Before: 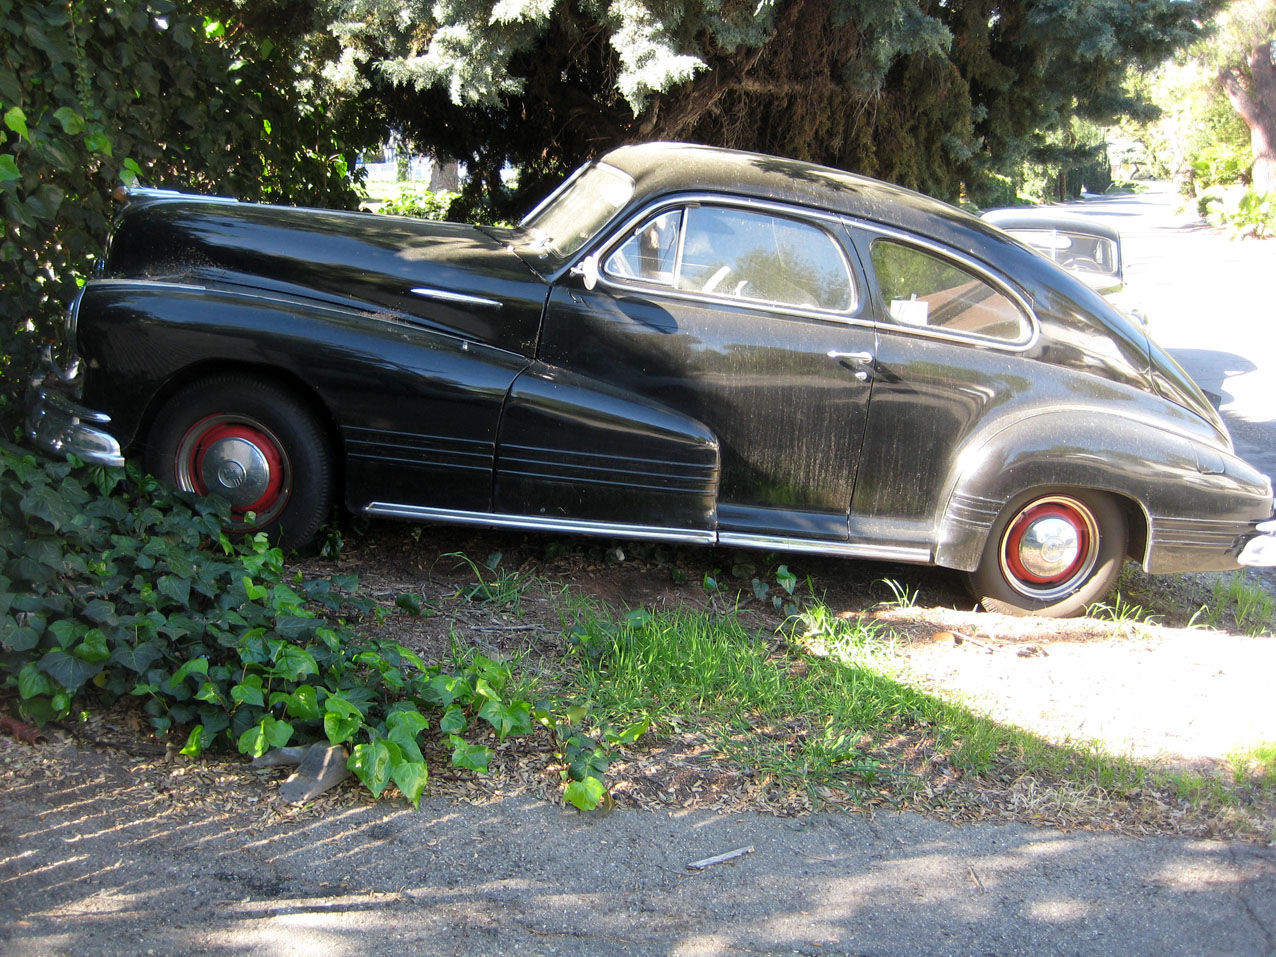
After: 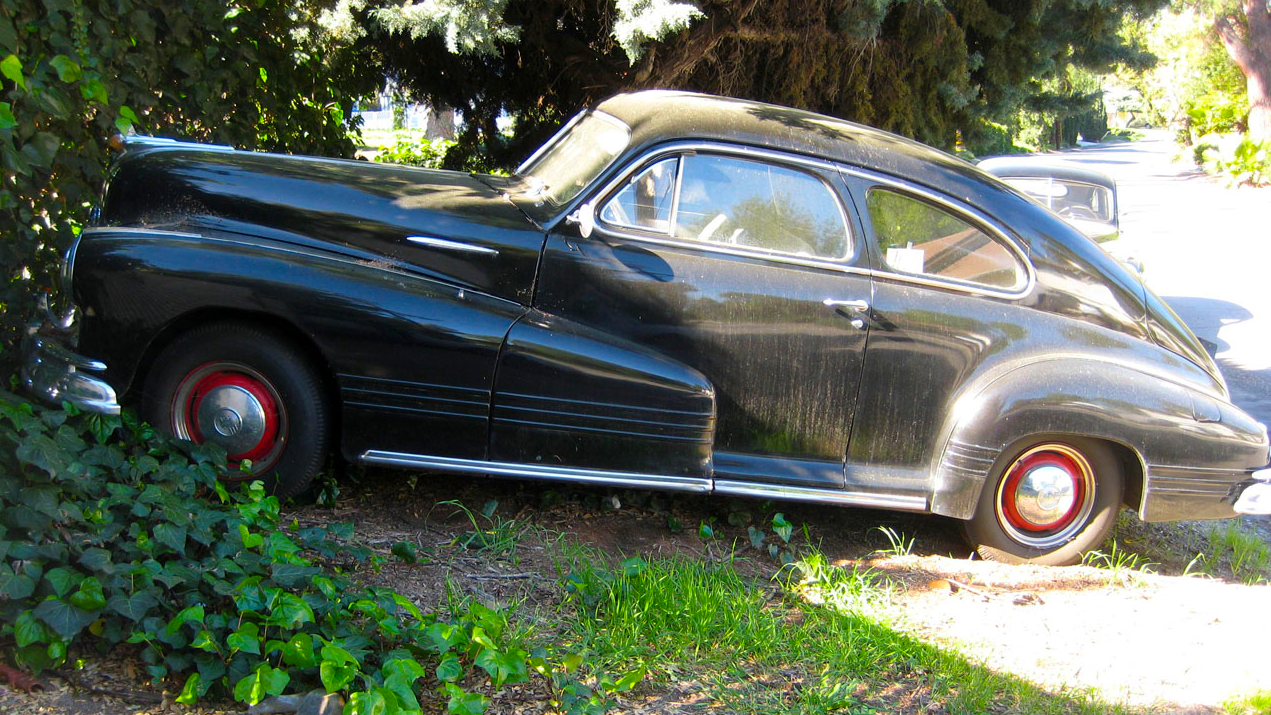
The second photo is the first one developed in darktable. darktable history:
crop: left 0.387%, top 5.469%, bottom 19.809%
color balance rgb: perceptual saturation grading › global saturation 30%, global vibrance 20%
